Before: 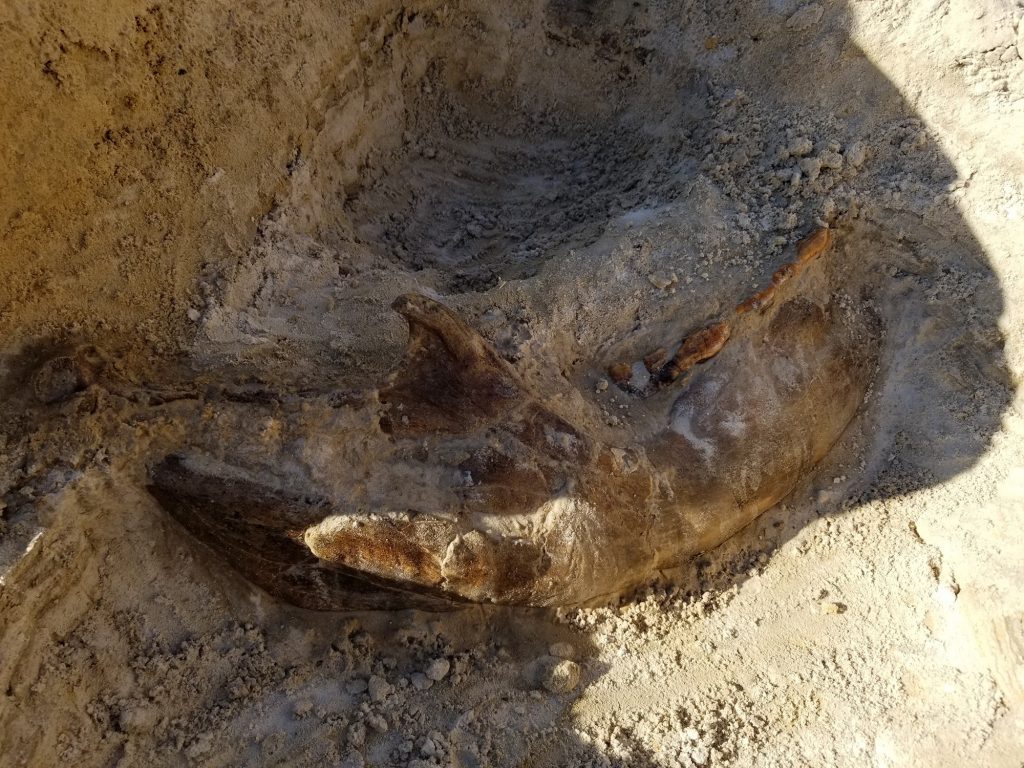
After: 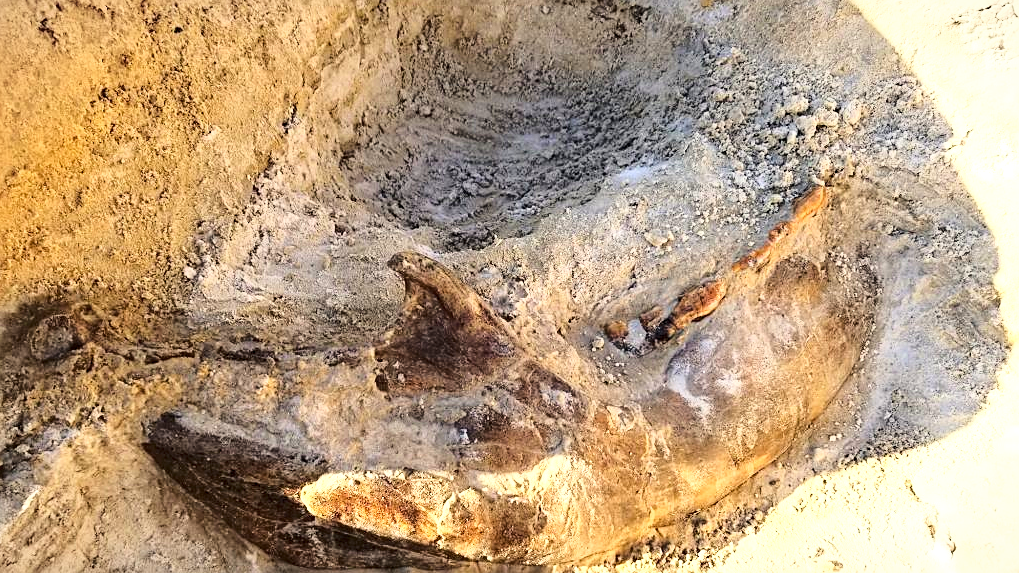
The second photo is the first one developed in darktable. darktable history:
sharpen: on, module defaults
crop: left 0.408%, top 5.566%, bottom 19.739%
base curve: curves: ch0 [(0, 0) (0.028, 0.03) (0.121, 0.232) (0.46, 0.748) (0.859, 0.968) (1, 1)]
exposure: black level correction 0, exposure 1.388 EV, compensate highlight preservation false
color correction: highlights b* 2.97
vignetting: fall-off start 100.37%, fall-off radius 65.13%, brightness -0.272, automatic ratio true, unbound false
